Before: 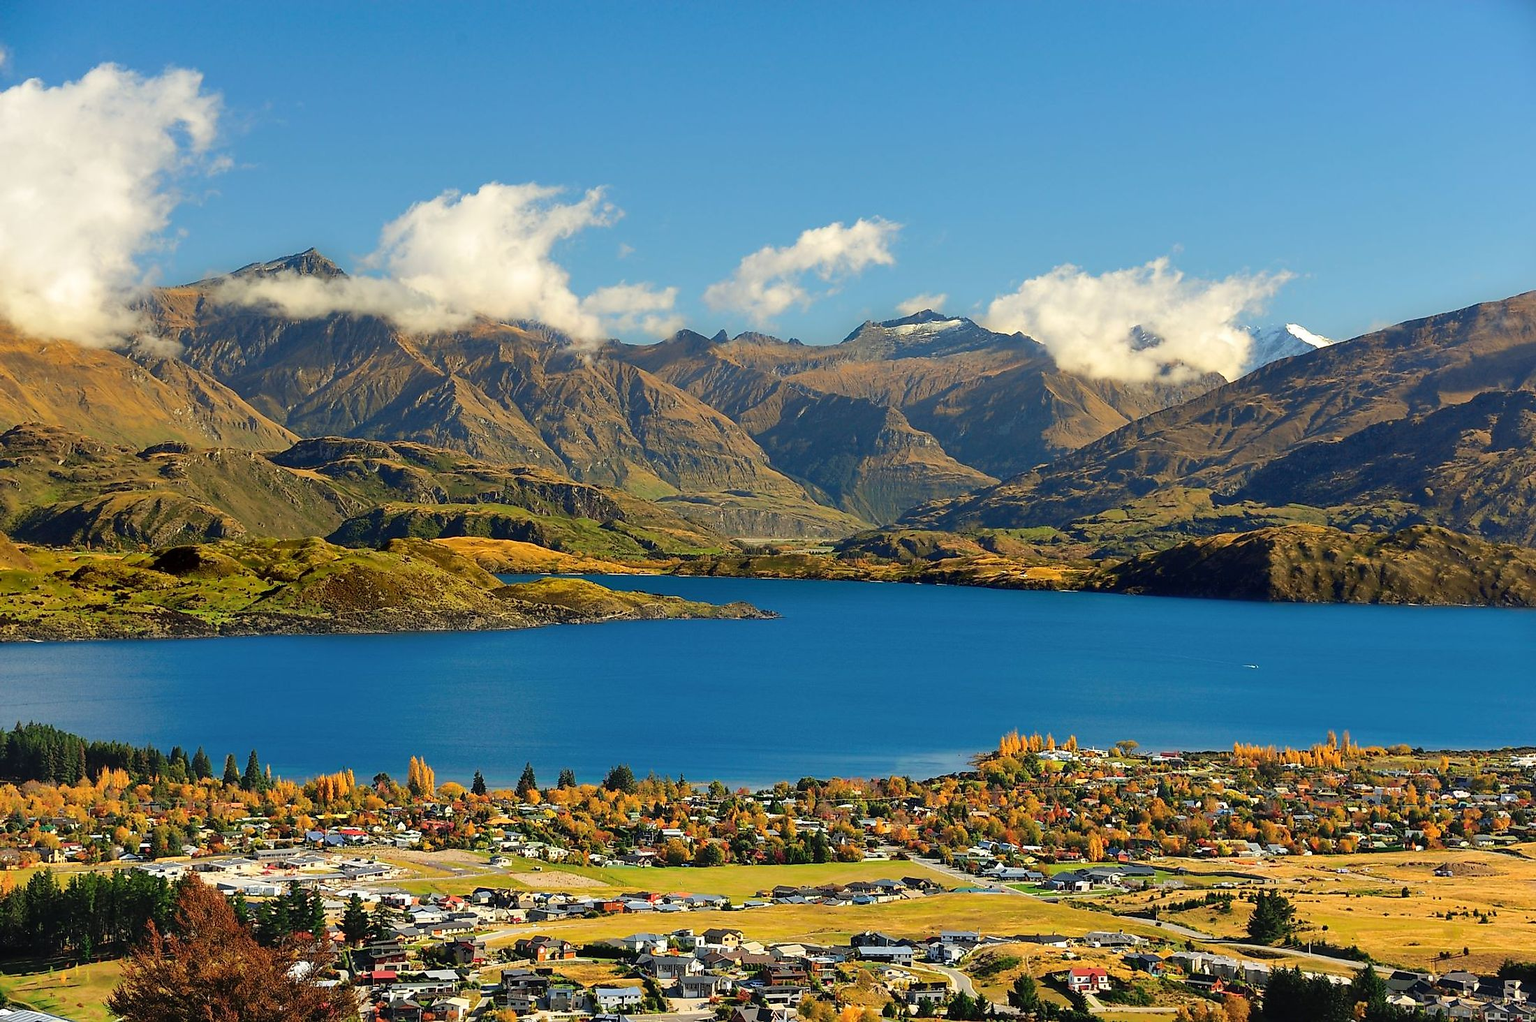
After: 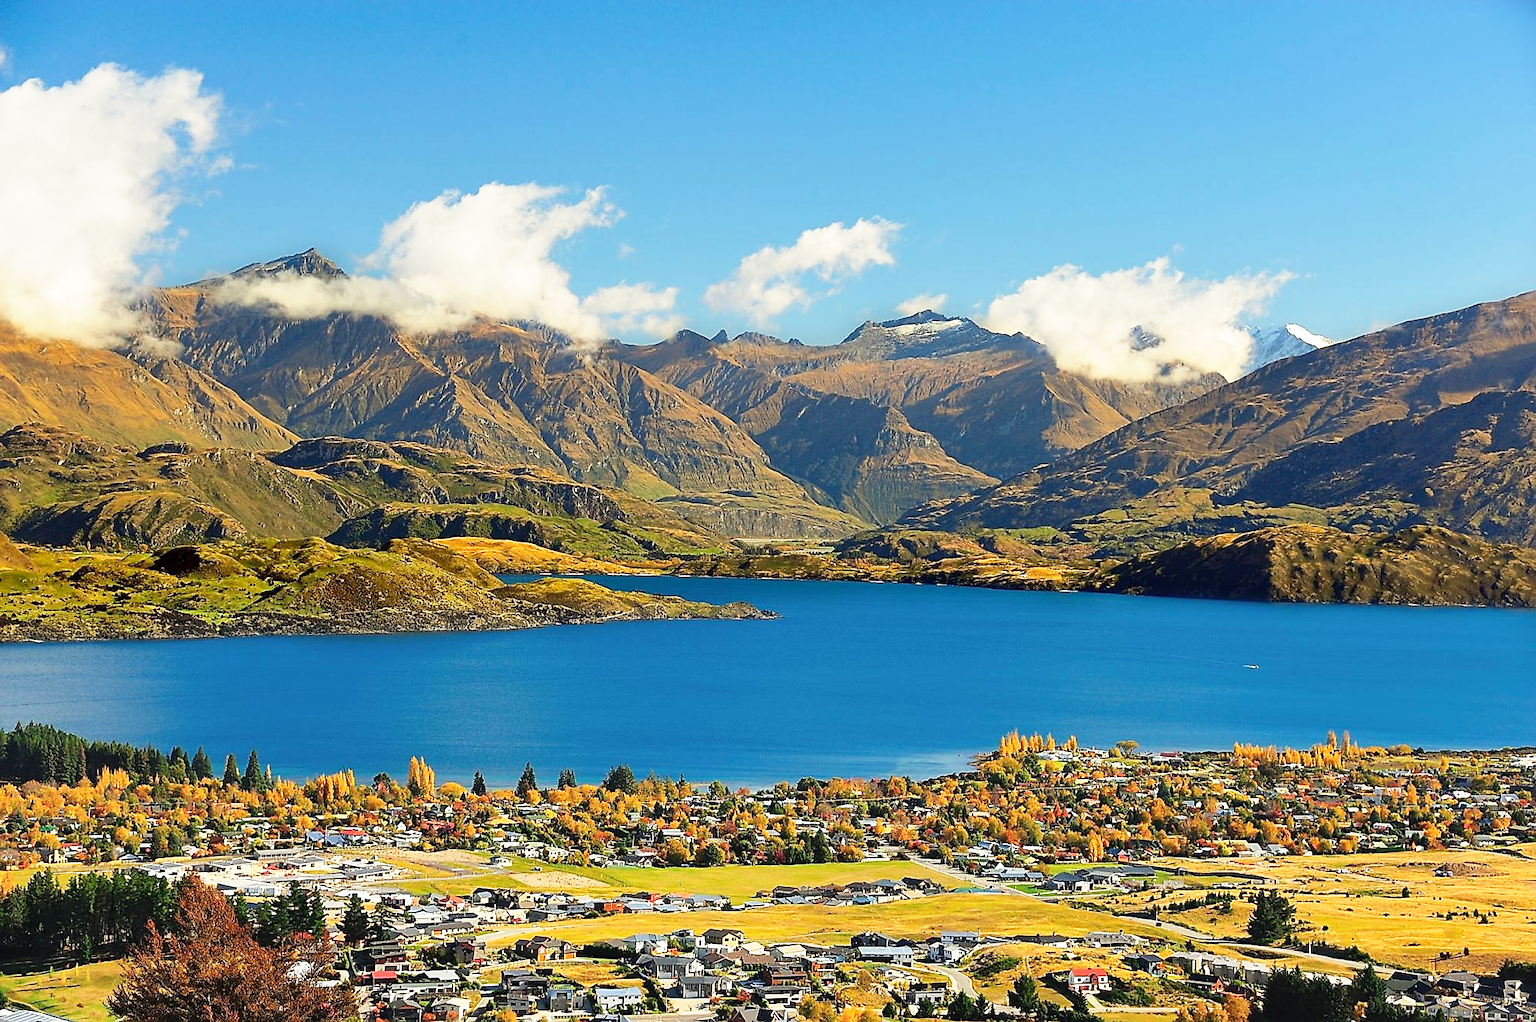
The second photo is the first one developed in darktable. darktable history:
base curve: curves: ch0 [(0, 0) (0.579, 0.807) (1, 1)], preserve colors none
sharpen: on, module defaults
